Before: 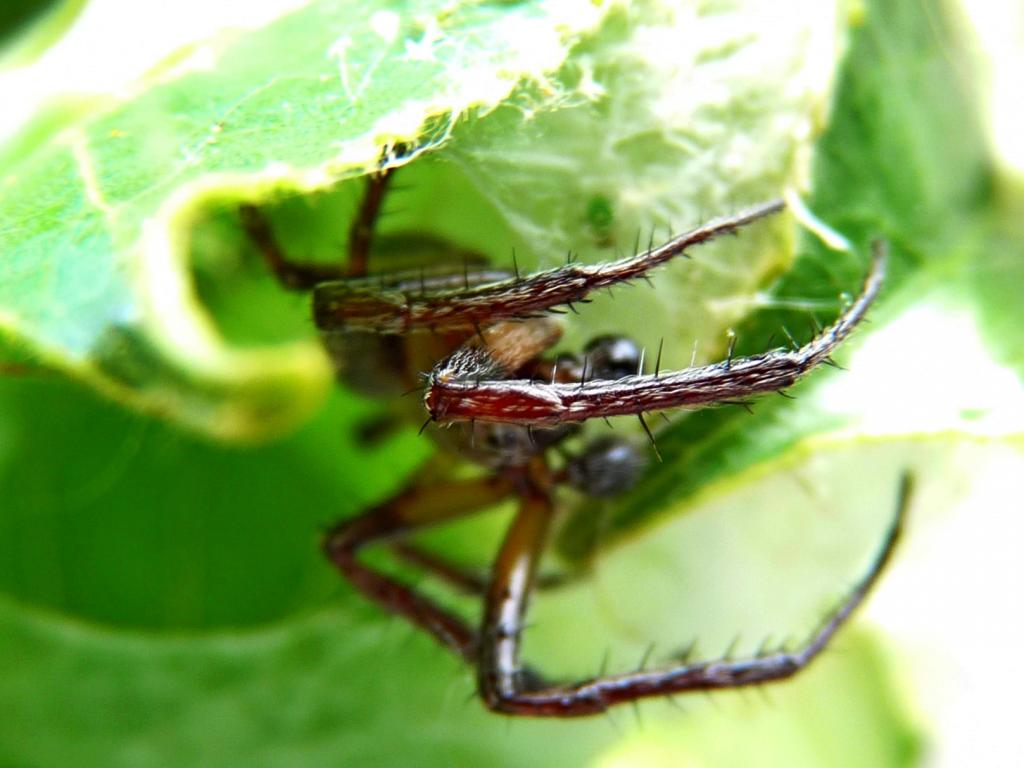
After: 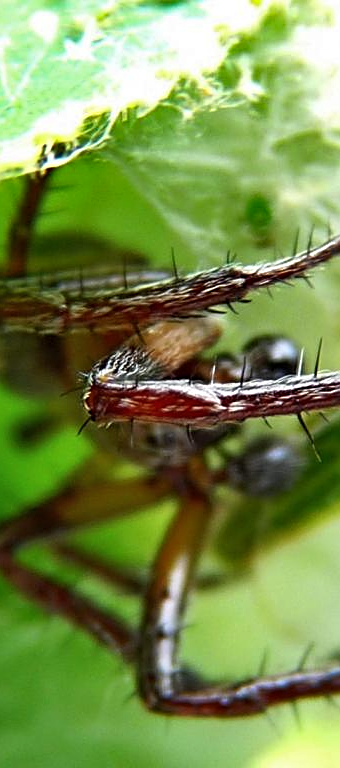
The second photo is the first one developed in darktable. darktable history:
crop: left 33.36%, right 33.36%
shadows and highlights: soften with gaussian
sharpen: on, module defaults
